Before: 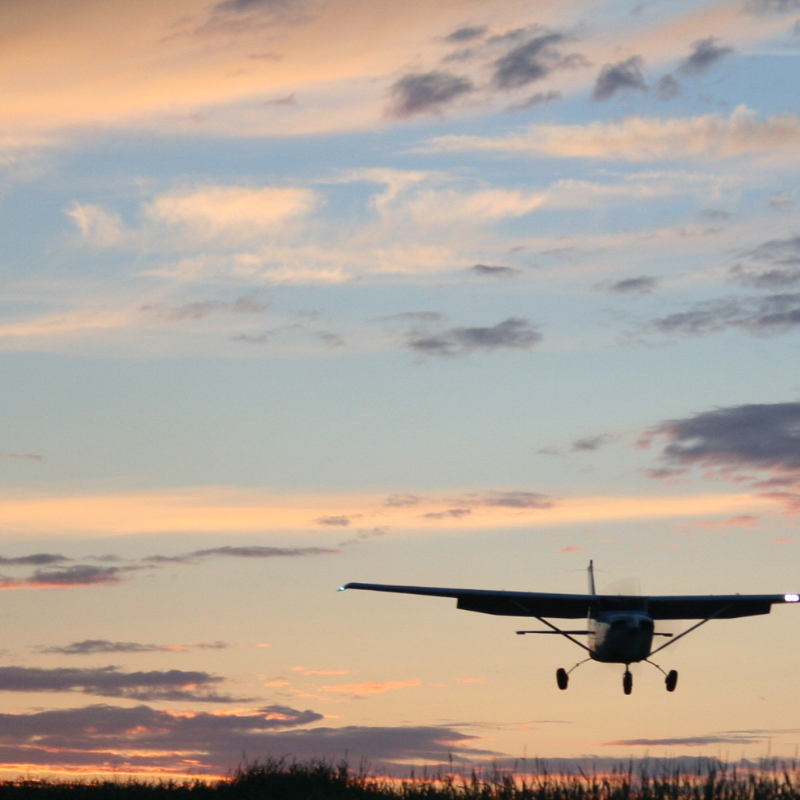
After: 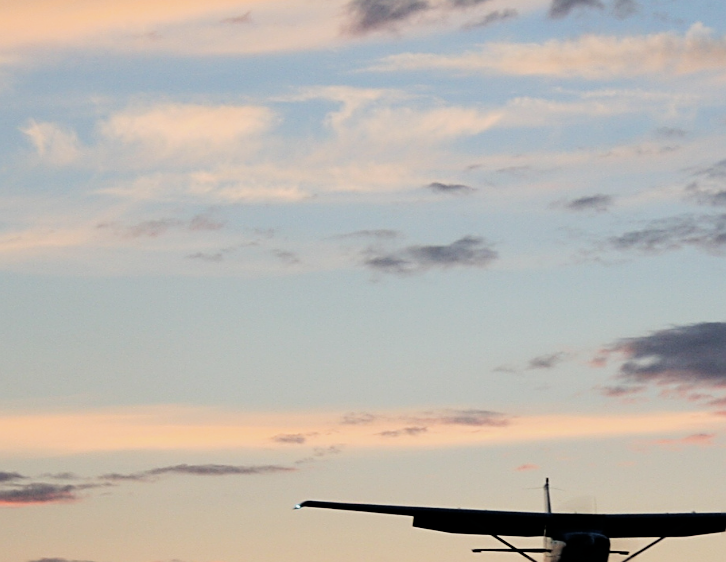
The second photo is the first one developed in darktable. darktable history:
crop: left 5.596%, top 10.314%, right 3.534%, bottom 19.395%
sharpen: on, module defaults
filmic rgb: black relative exposure -5 EV, white relative exposure 3.5 EV, hardness 3.19, contrast 1.3, highlights saturation mix -50%
